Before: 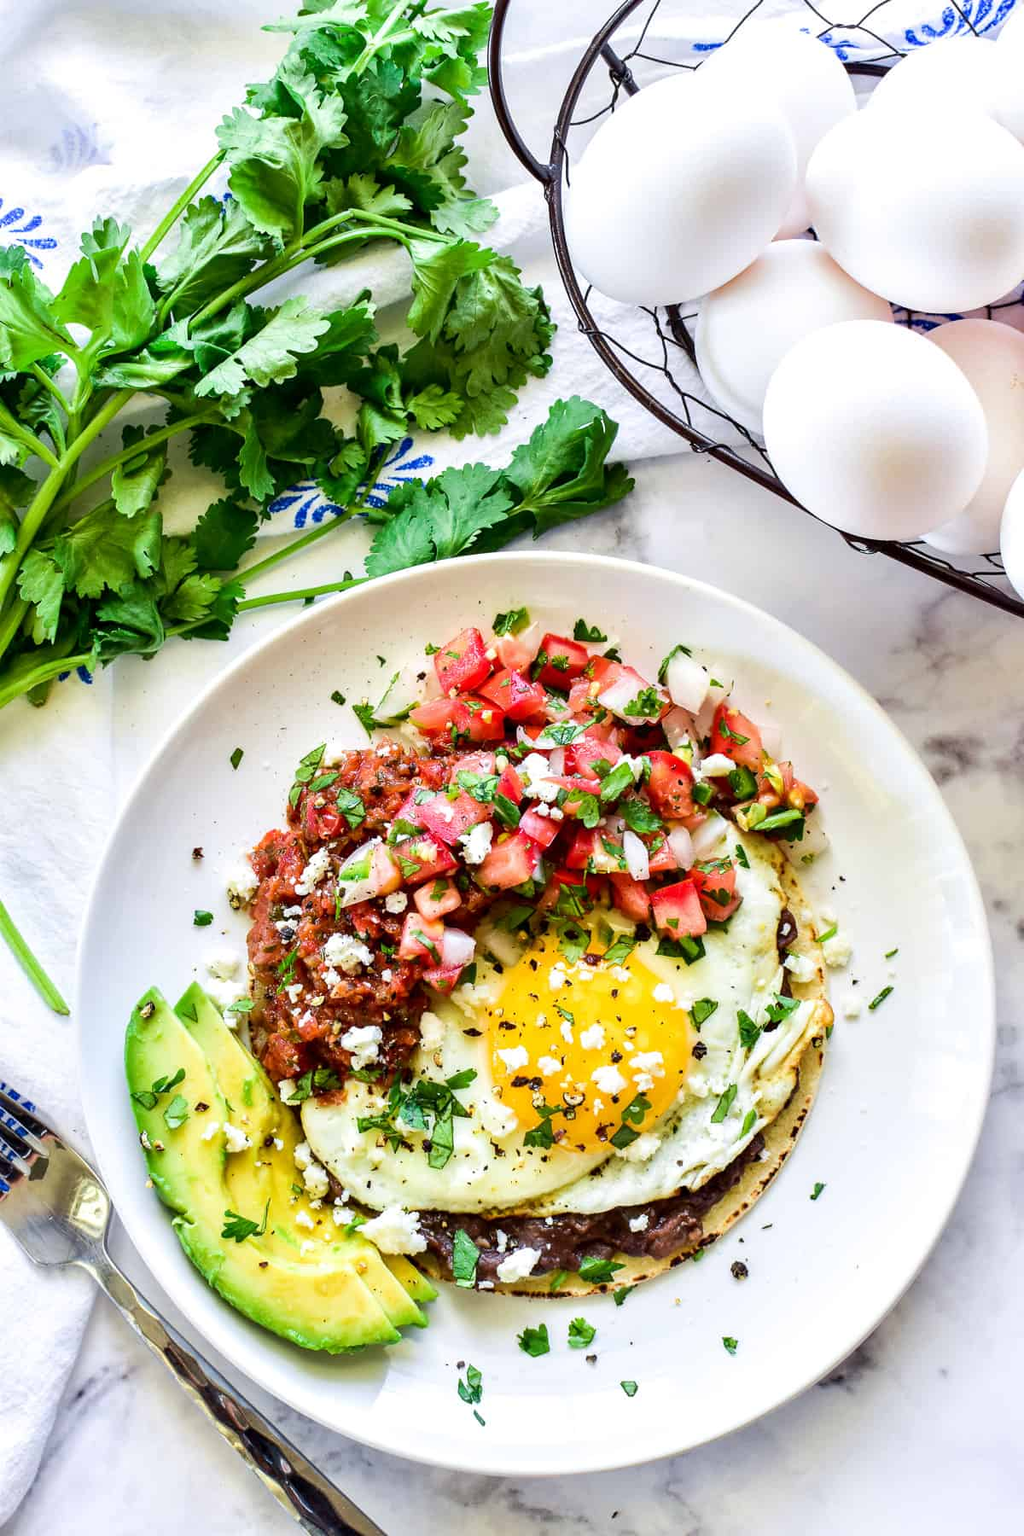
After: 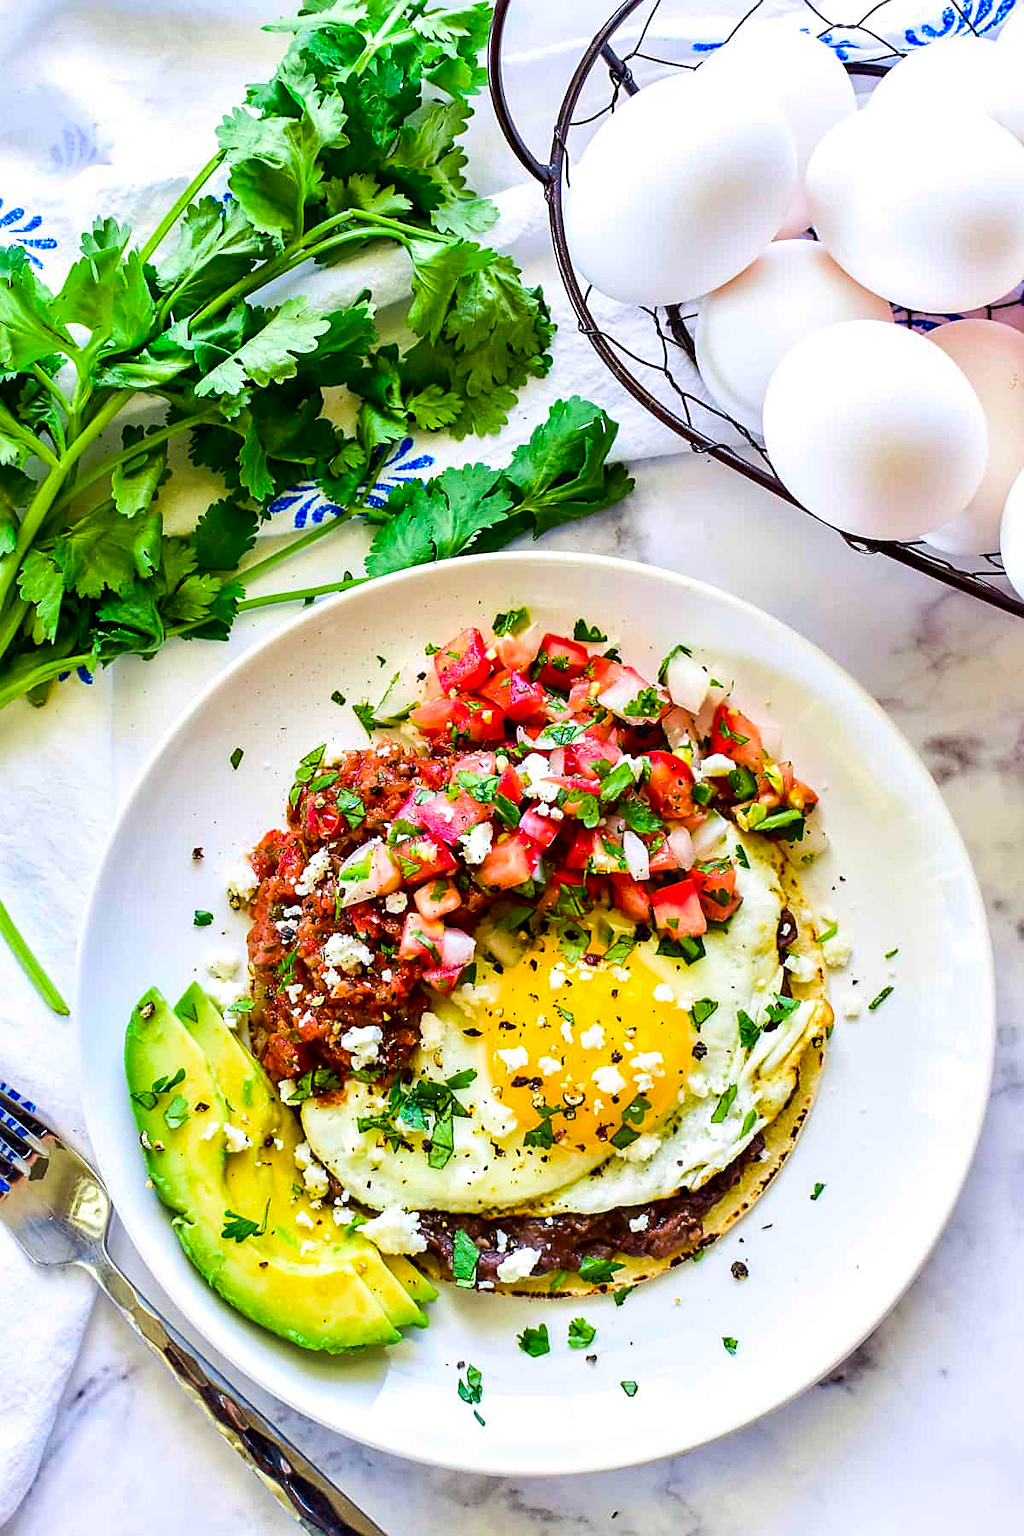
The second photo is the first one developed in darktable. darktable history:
color balance rgb: perceptual saturation grading › global saturation 25%, global vibrance 20%
sharpen: on, module defaults
color zones: curves: ch1 [(0.25, 0.5) (0.747, 0.71)]
